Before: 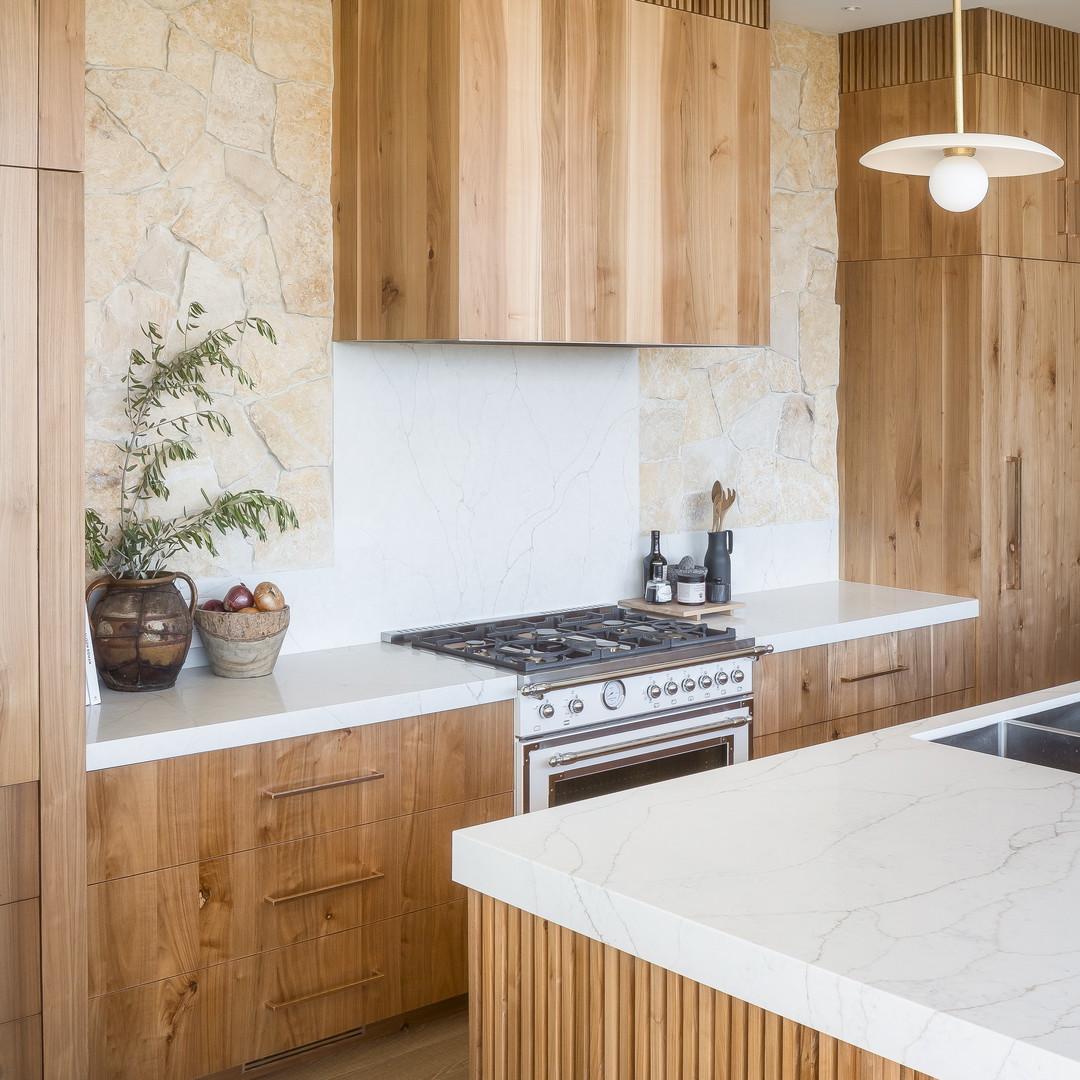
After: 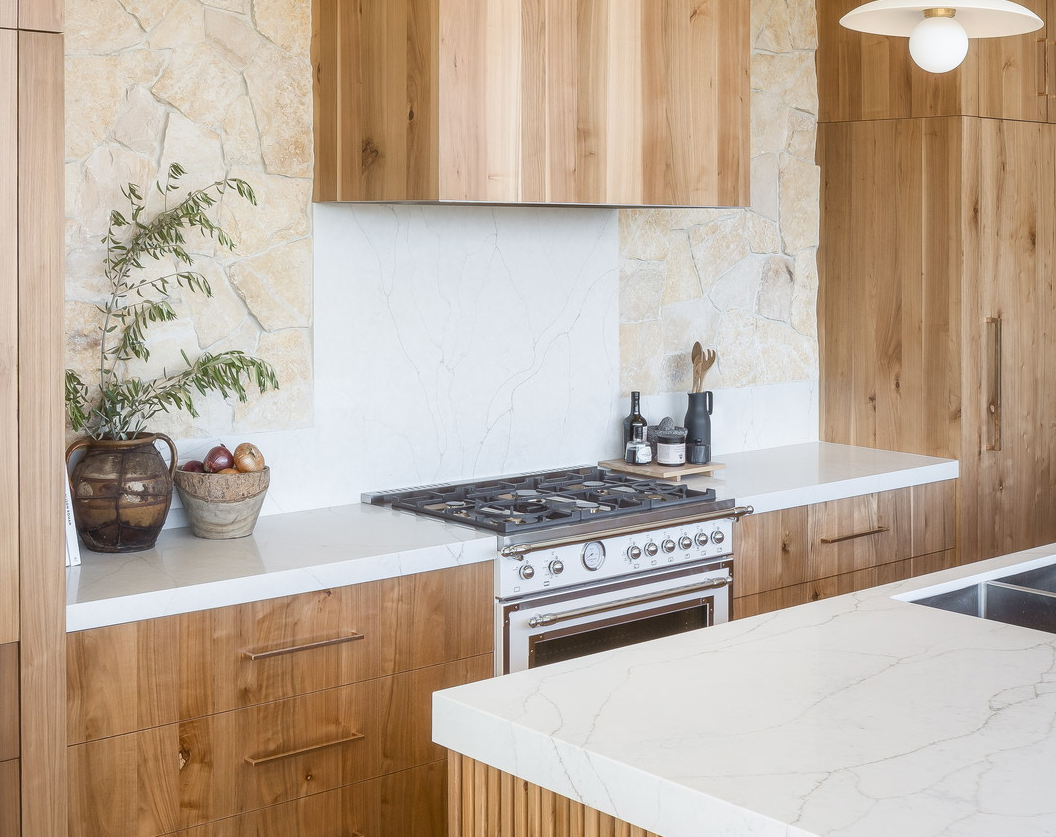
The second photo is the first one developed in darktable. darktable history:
crop and rotate: left 1.92%, top 12.947%, right 0.236%, bottom 9.517%
